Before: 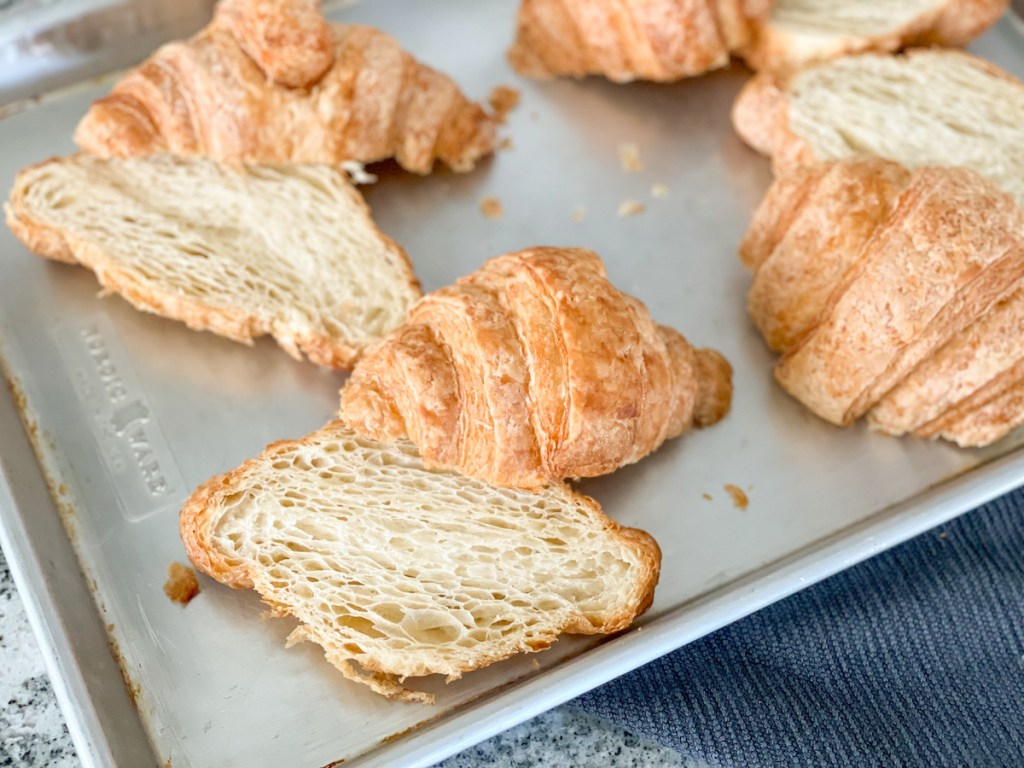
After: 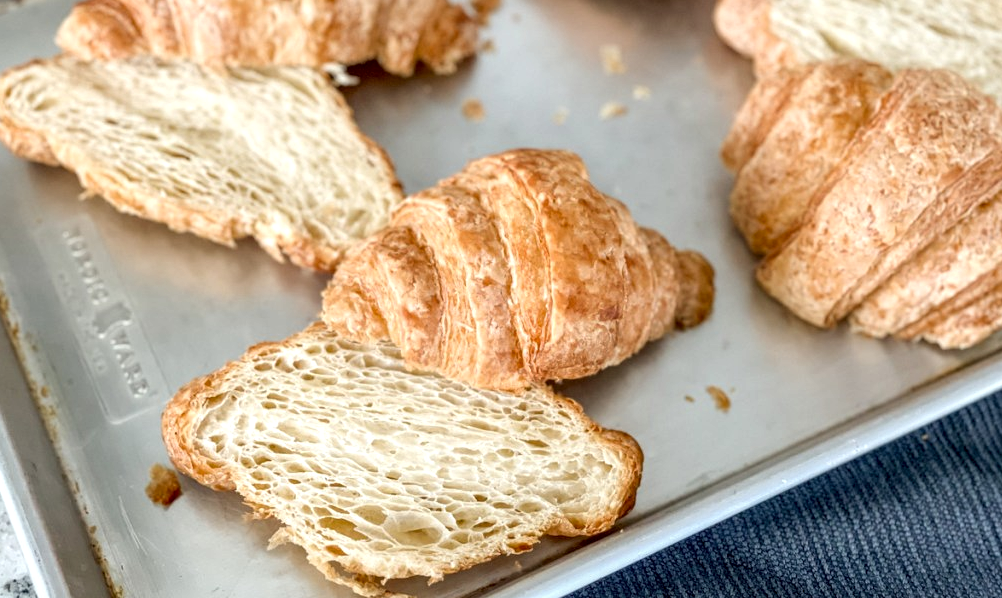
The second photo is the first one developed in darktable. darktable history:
crop and rotate: left 1.814%, top 12.818%, right 0.25%, bottom 9.225%
local contrast: highlights 59%, detail 145%
